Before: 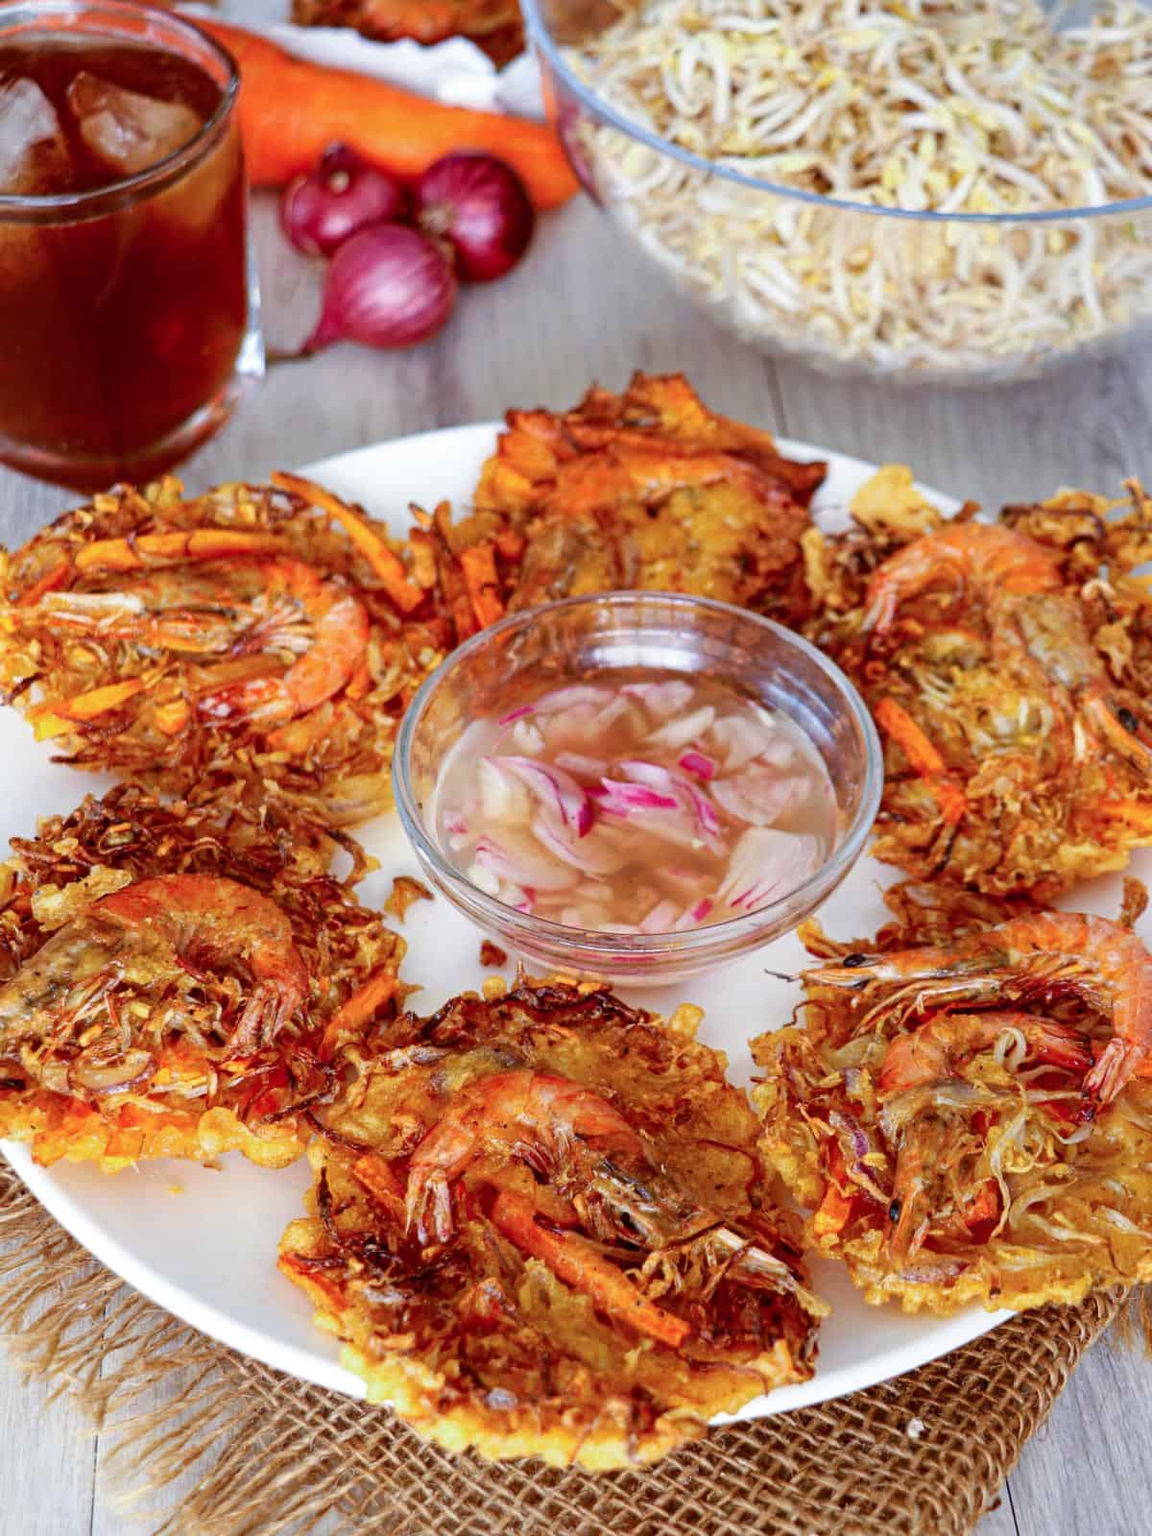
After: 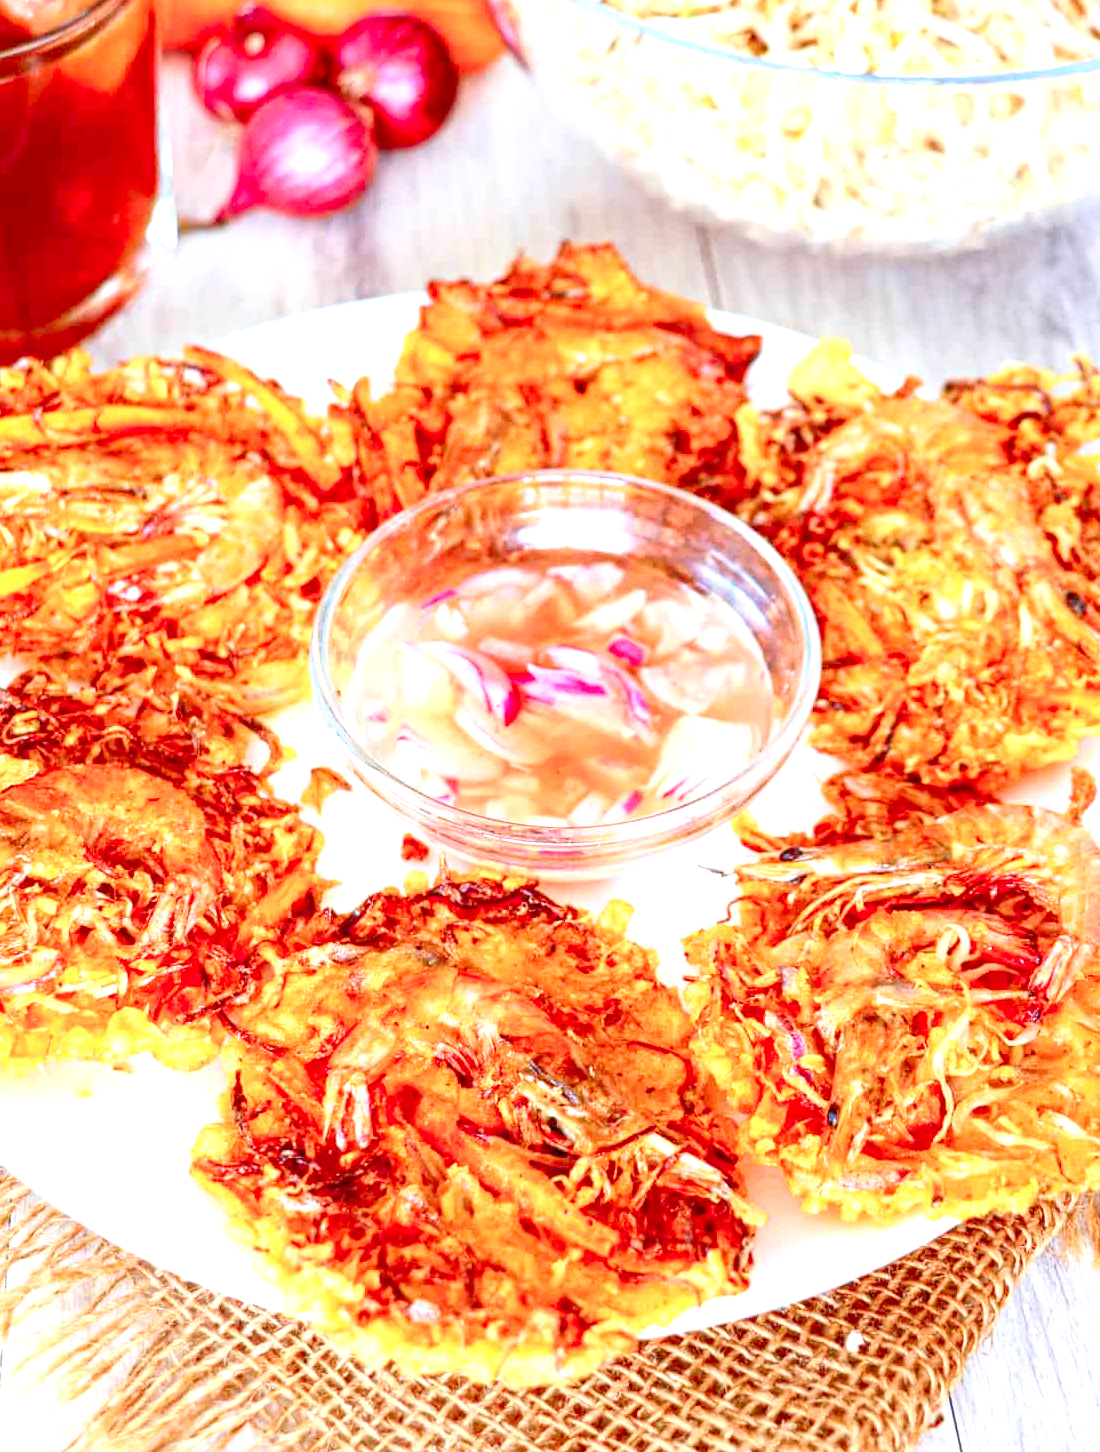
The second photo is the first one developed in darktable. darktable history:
exposure: black level correction 0, exposure 1 EV, compensate exposure bias true, compensate highlight preservation false
contrast brightness saturation: contrast 0.14
levels: levels [0, 0.397, 0.955]
local contrast: on, module defaults
crop and rotate: left 8.262%, top 9.226%
